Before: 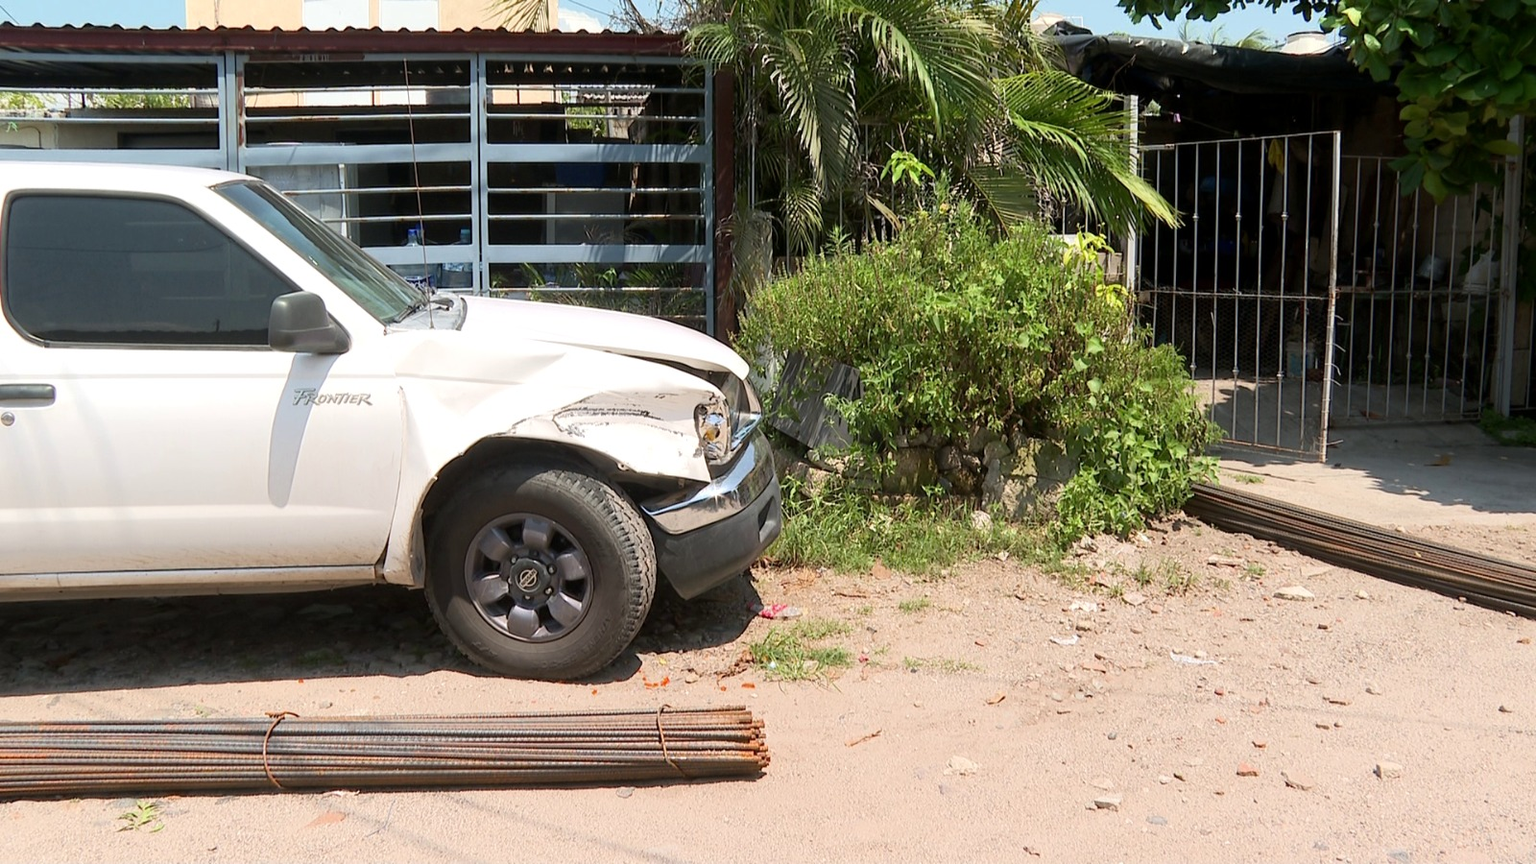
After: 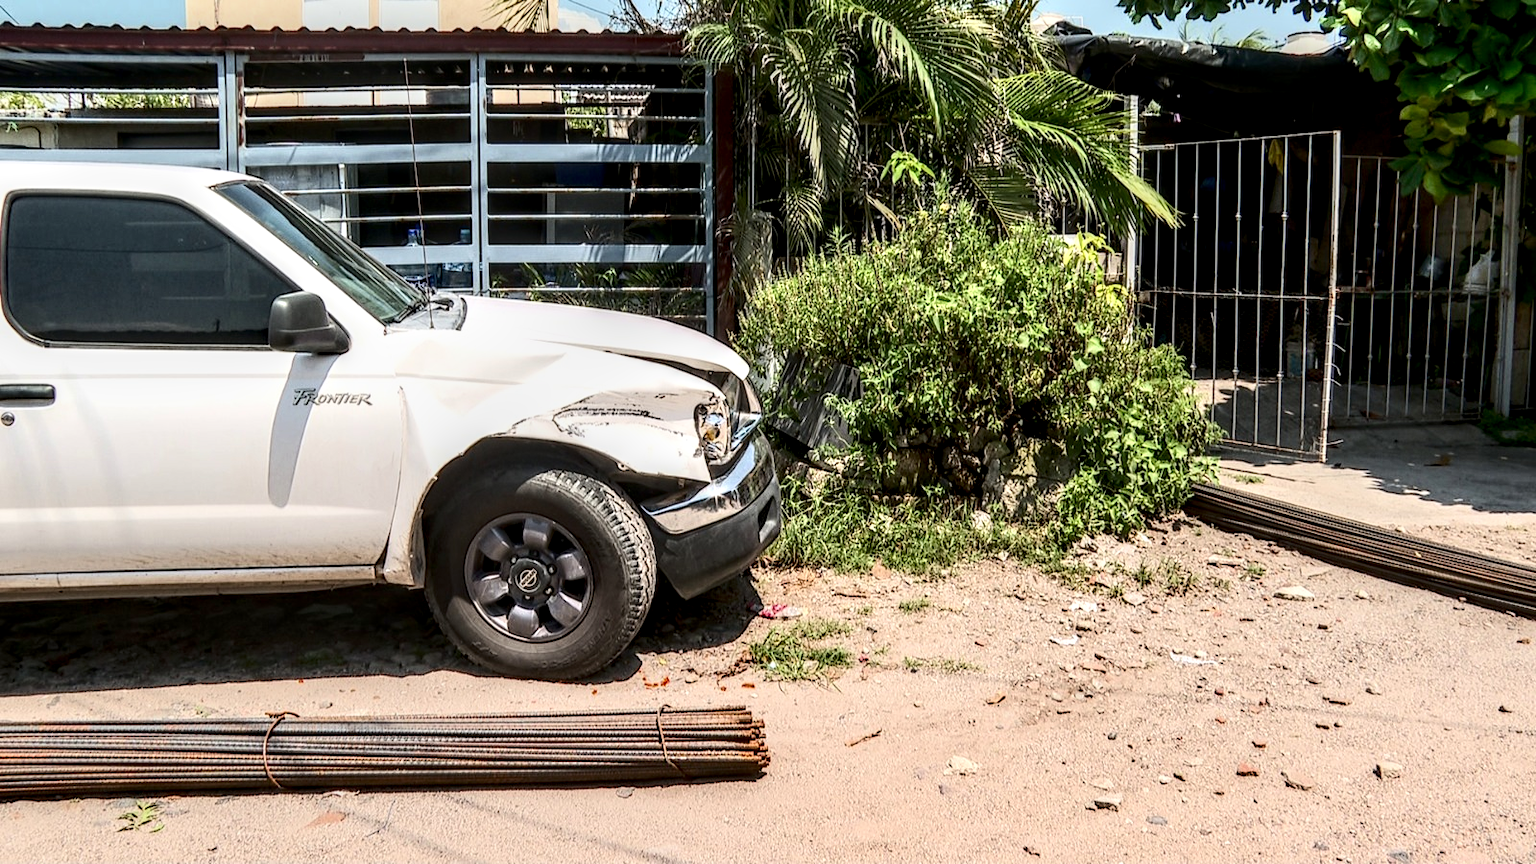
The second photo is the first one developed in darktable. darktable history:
local contrast: highlights 10%, shadows 36%, detail 184%, midtone range 0.472
contrast brightness saturation: contrast 0.28
shadows and highlights: soften with gaussian
